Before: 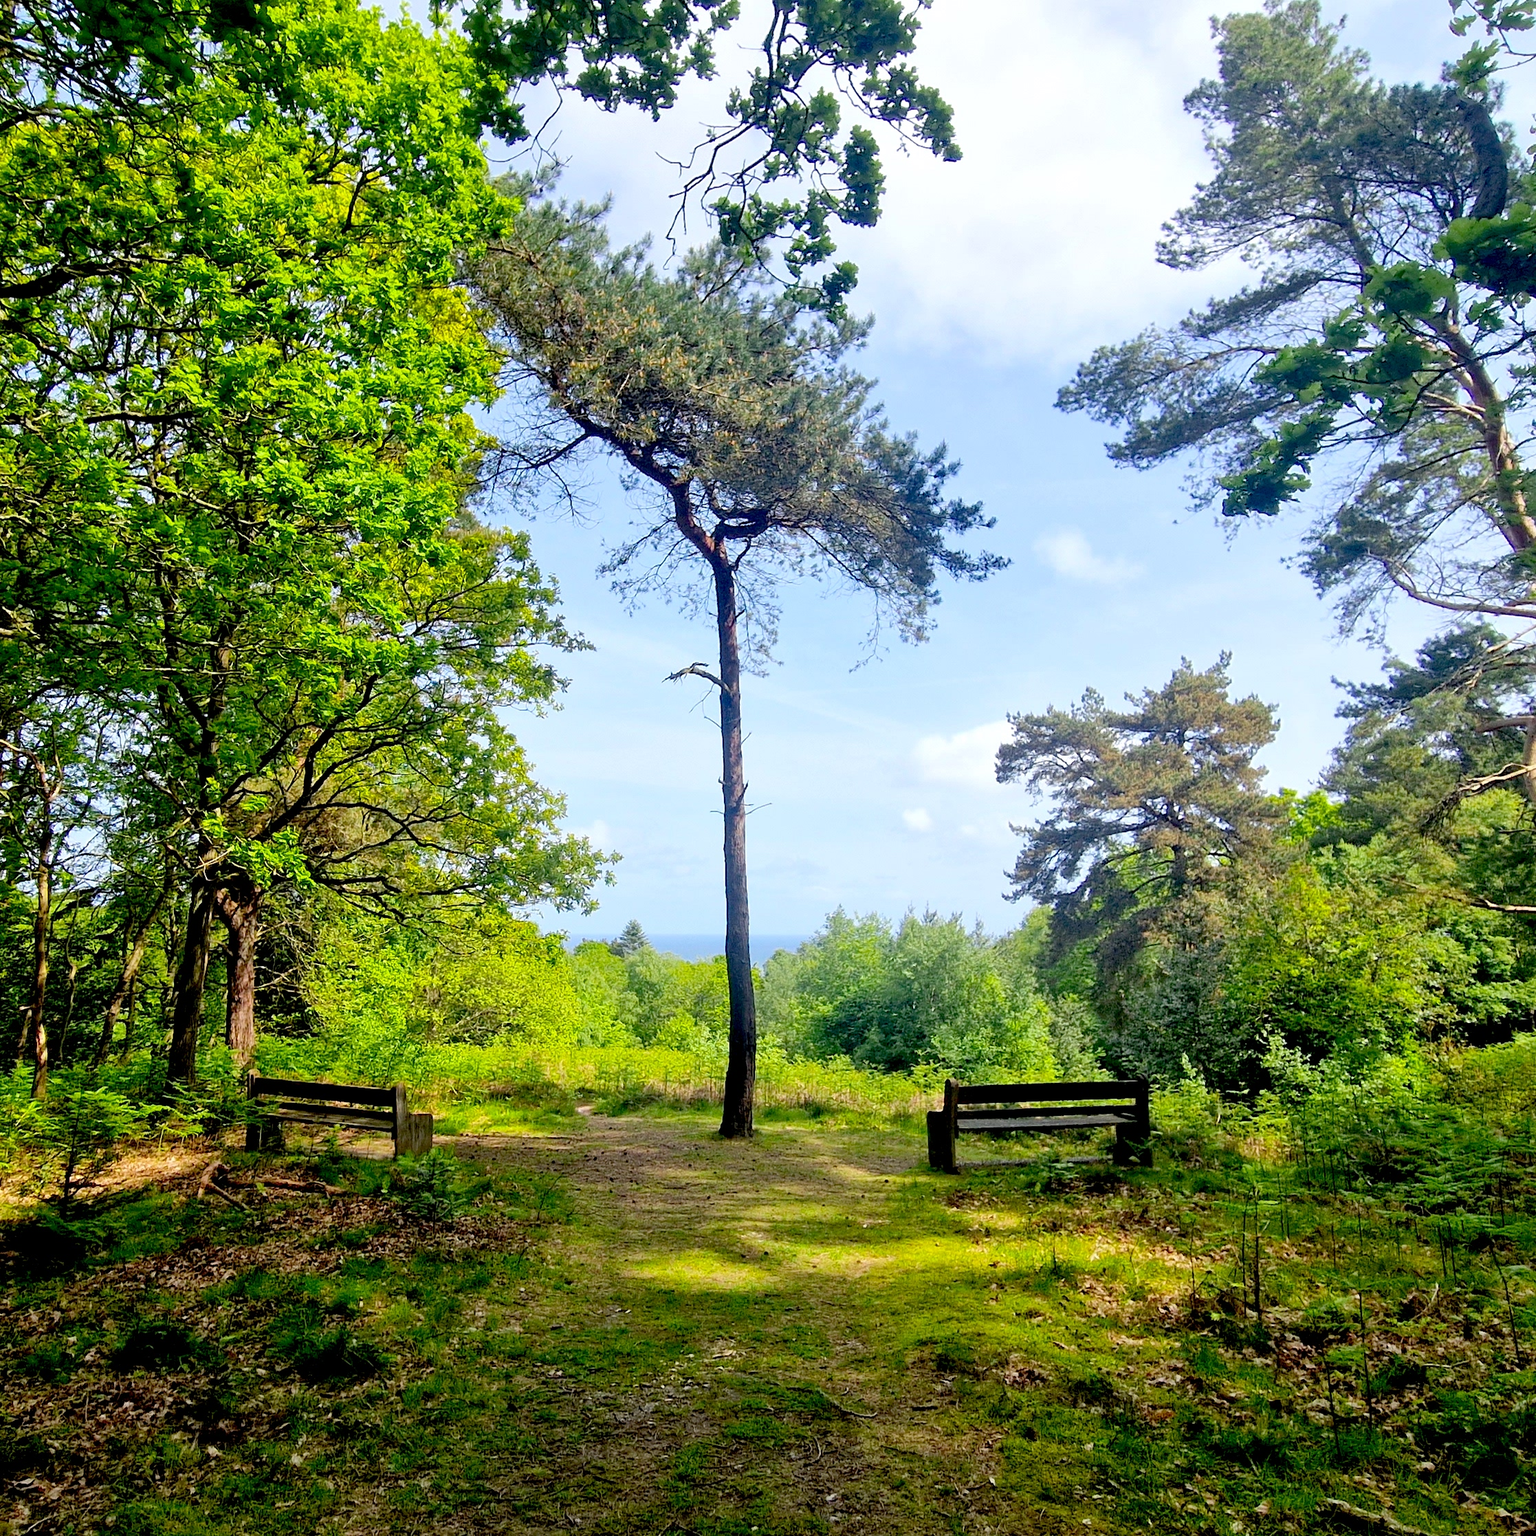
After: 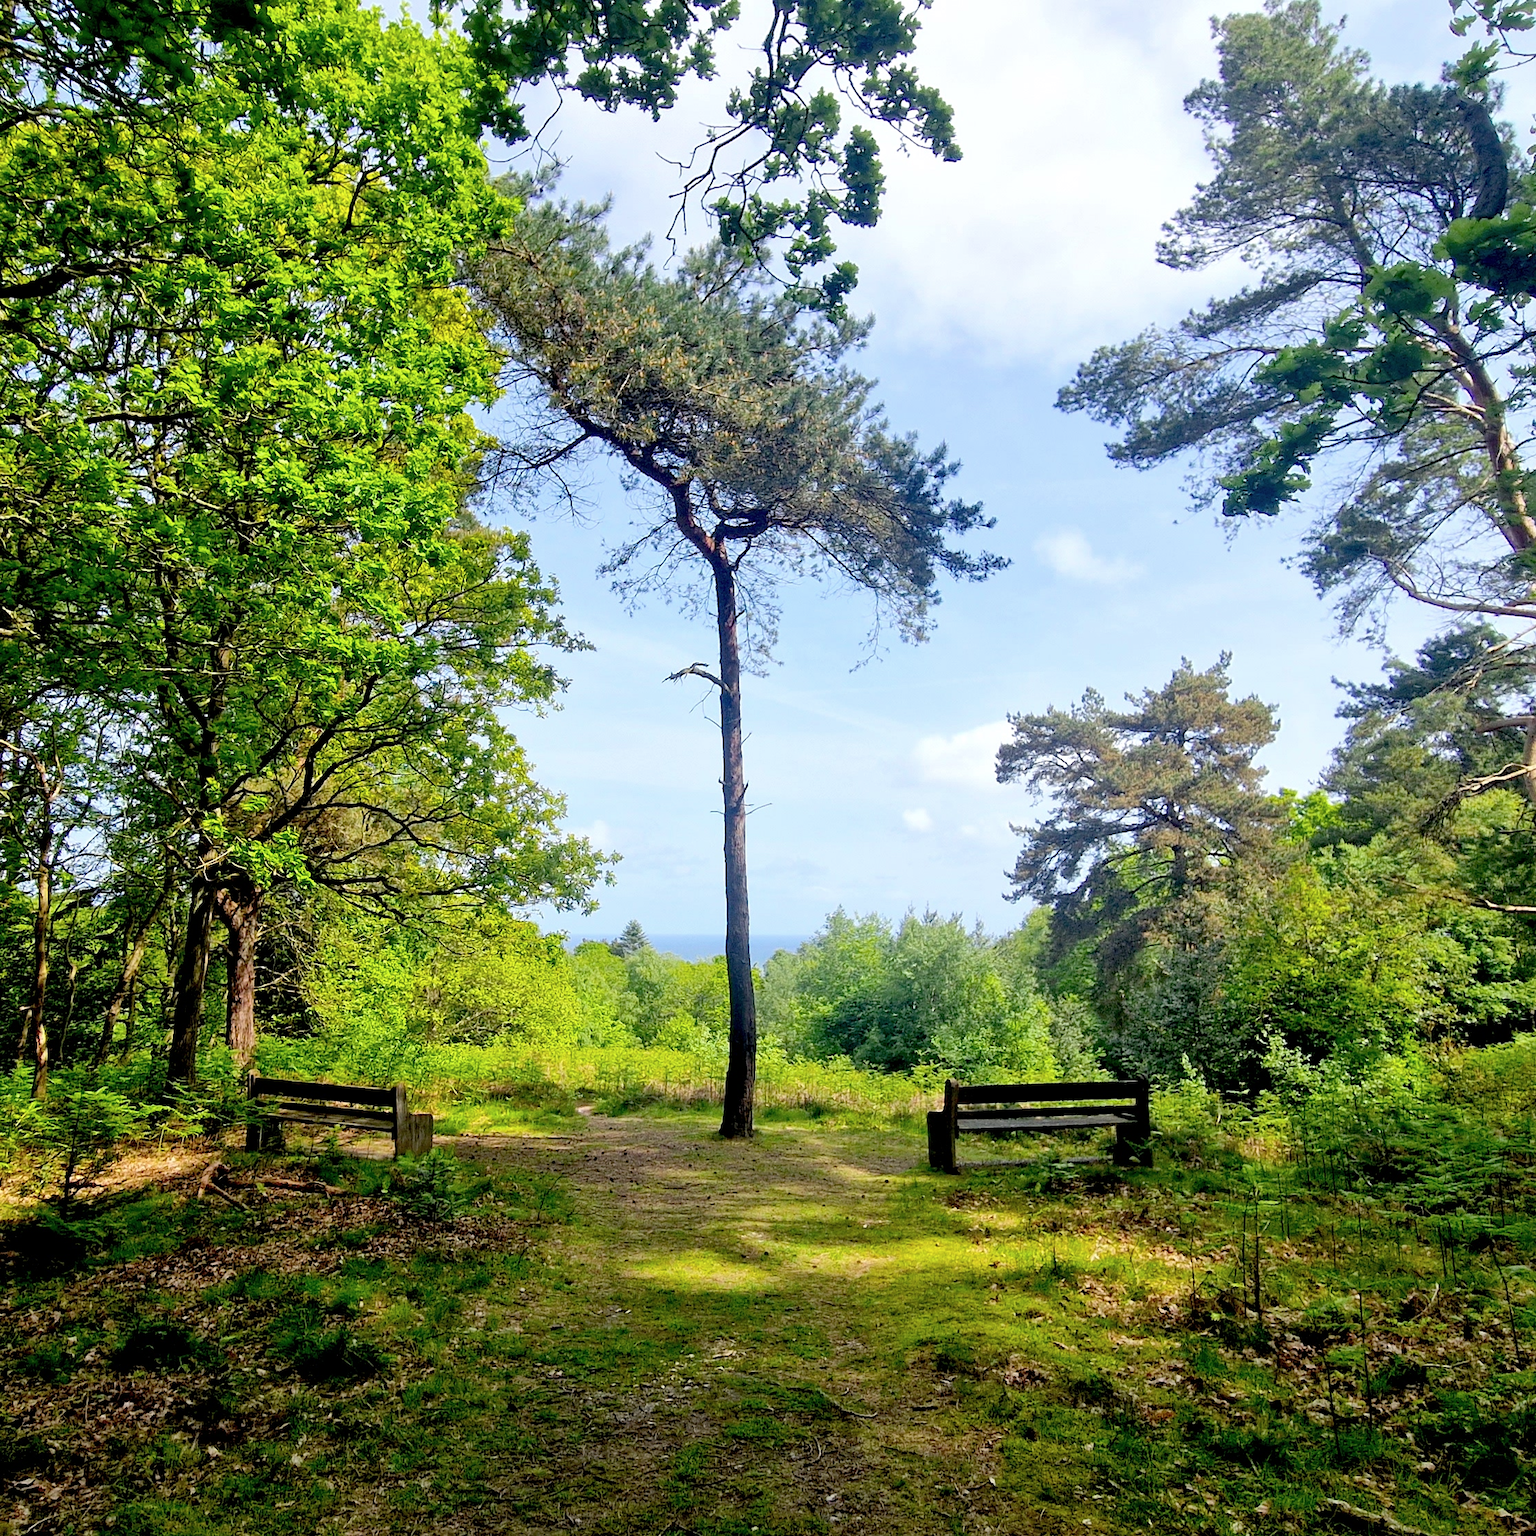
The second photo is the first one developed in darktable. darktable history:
contrast brightness saturation: saturation -0.058
